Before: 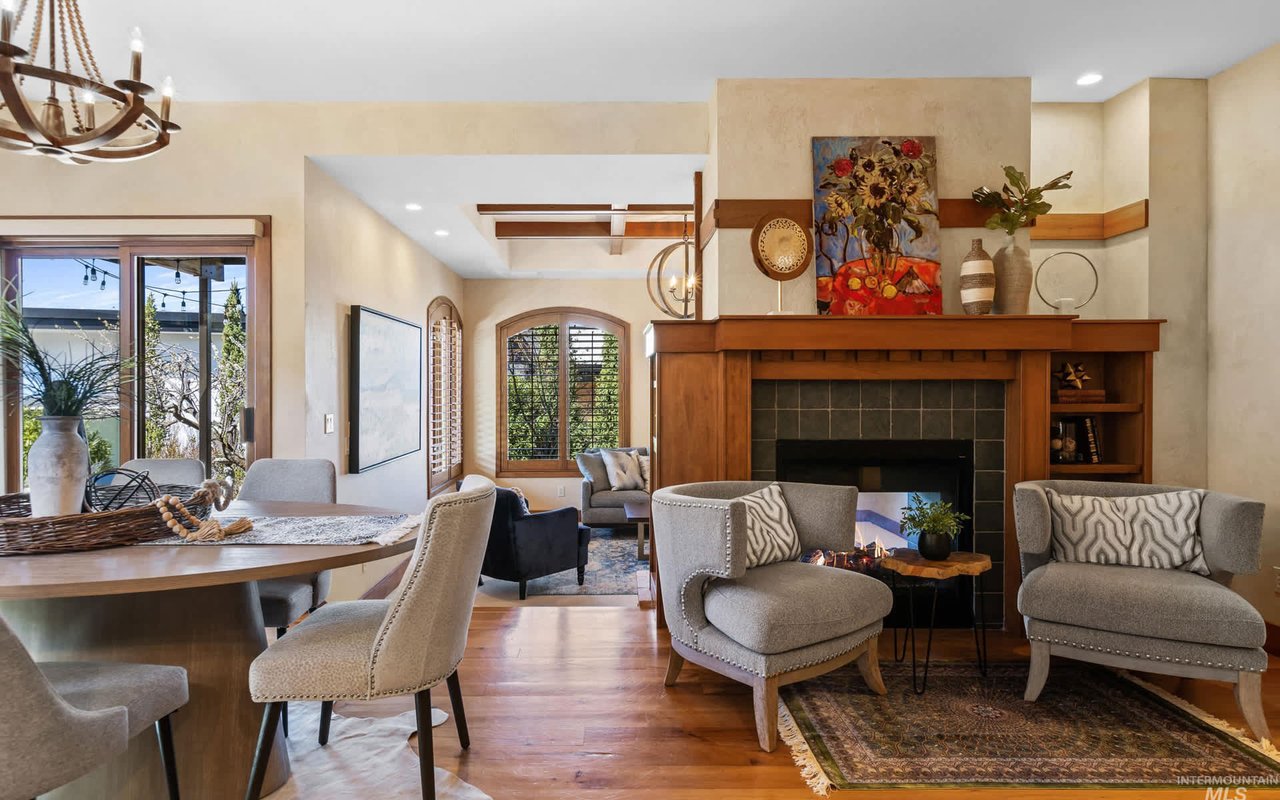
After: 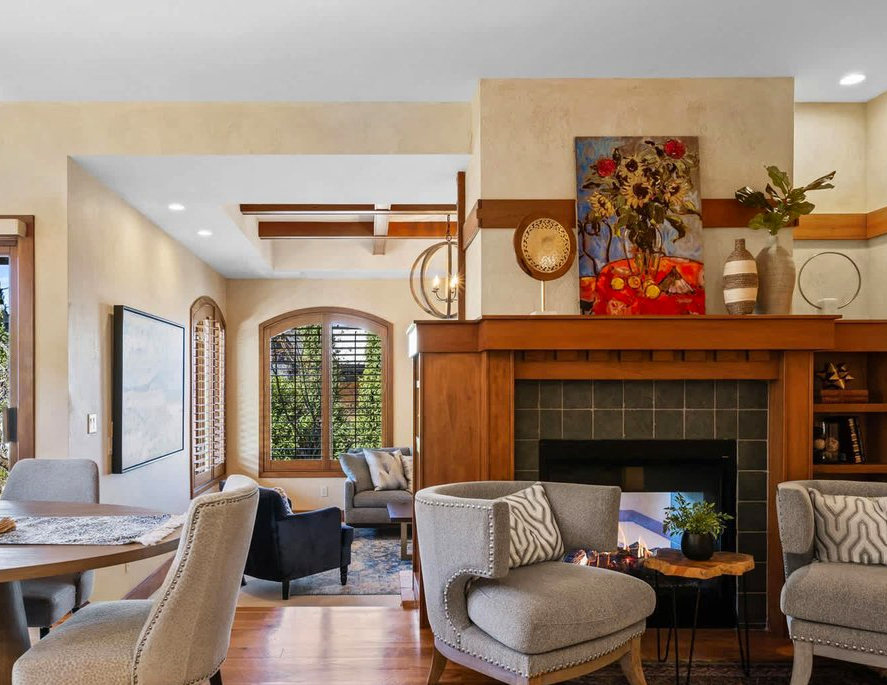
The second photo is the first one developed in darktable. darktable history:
exposure: exposure -0.013 EV, compensate highlight preservation false
color correction: highlights b* 0.02, saturation 1.14
crop: left 18.558%, right 12.077%, bottom 14.324%
shadows and highlights: shadows 35.34, highlights -35.18, soften with gaussian
